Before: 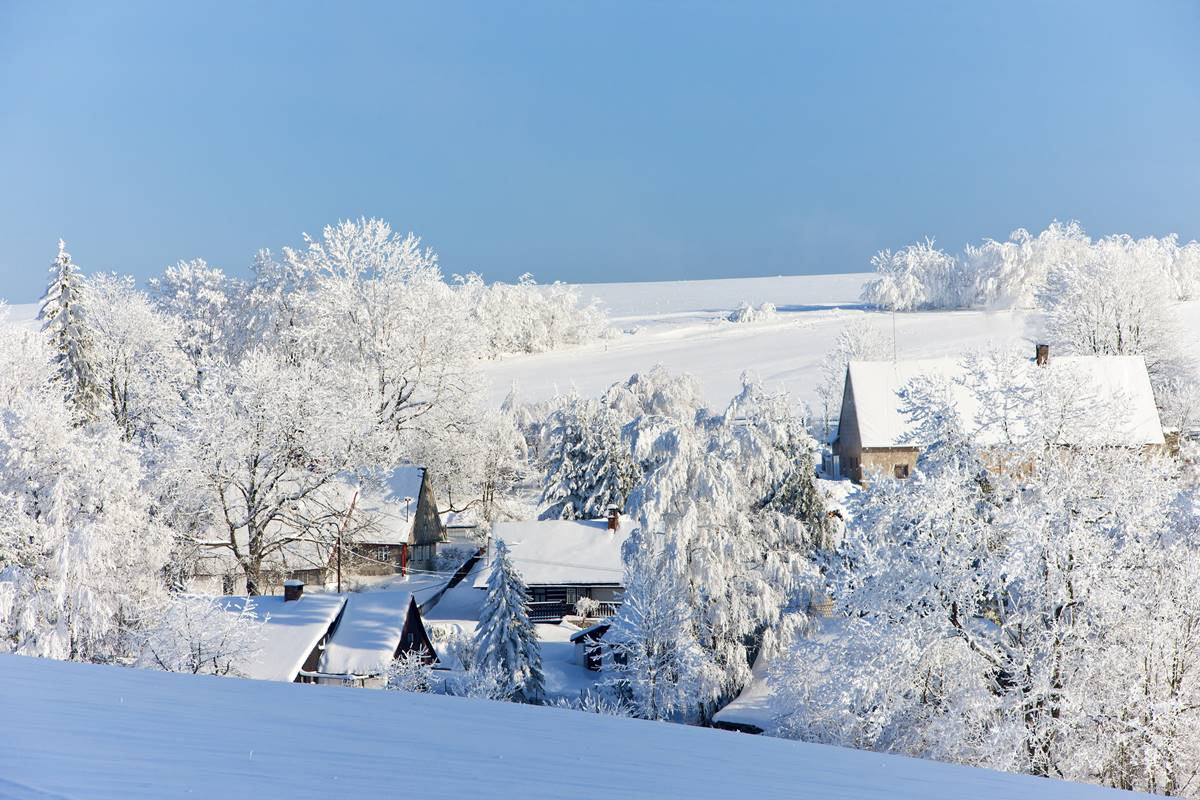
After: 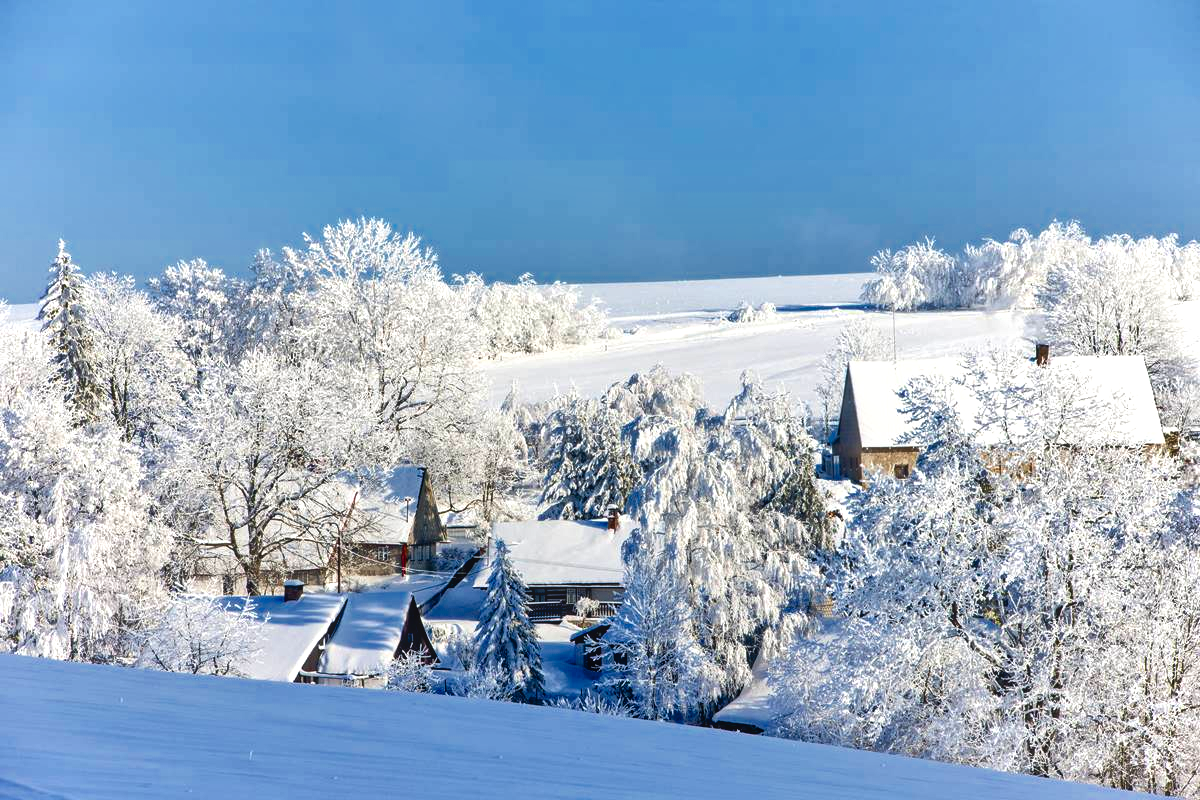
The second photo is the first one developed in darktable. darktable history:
color balance rgb: perceptual saturation grading › global saturation 29.402%, perceptual brilliance grading › highlights 13.552%, perceptual brilliance grading › mid-tones 8.307%, perceptual brilliance grading › shadows -17.426%, saturation formula JzAzBz (2021)
local contrast: detail 109%
shadows and highlights: low approximation 0.01, soften with gaussian
